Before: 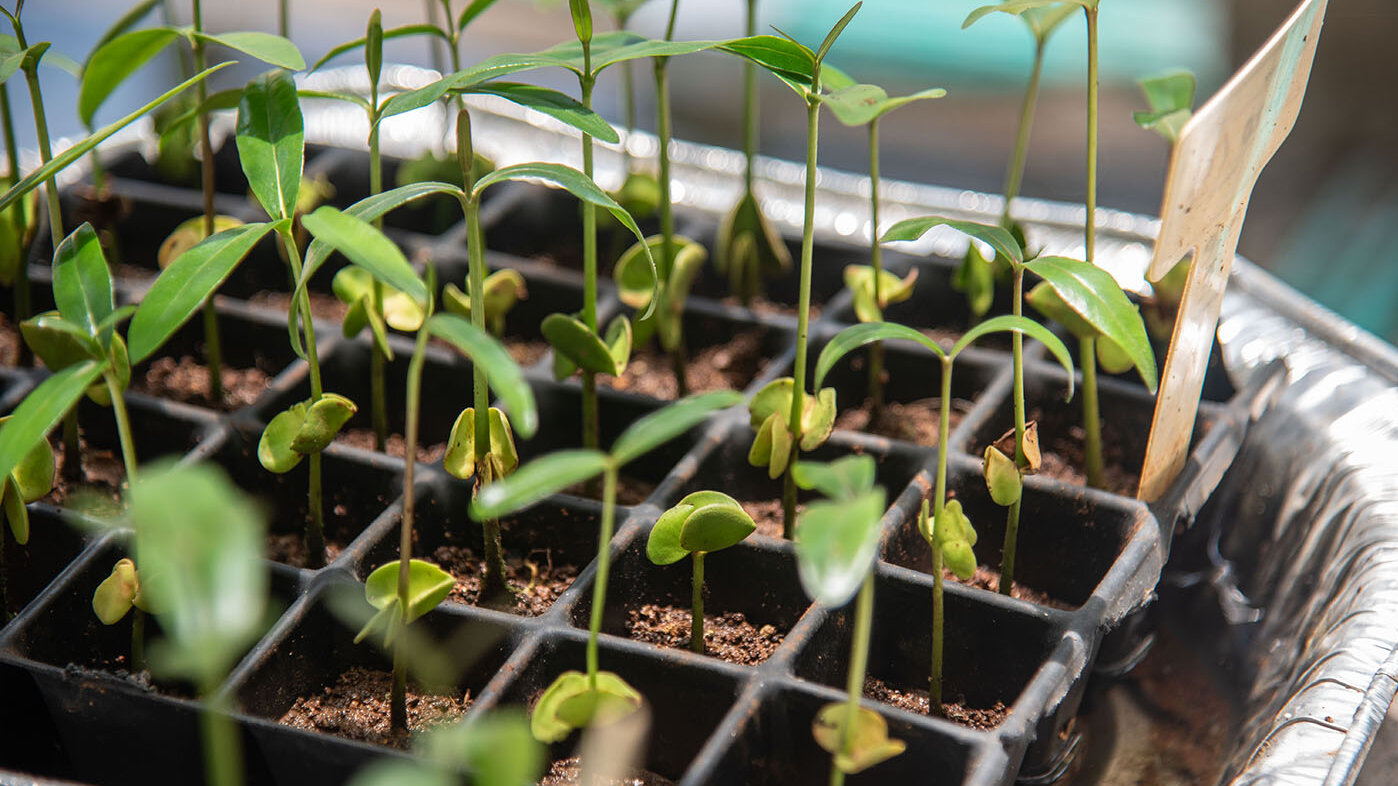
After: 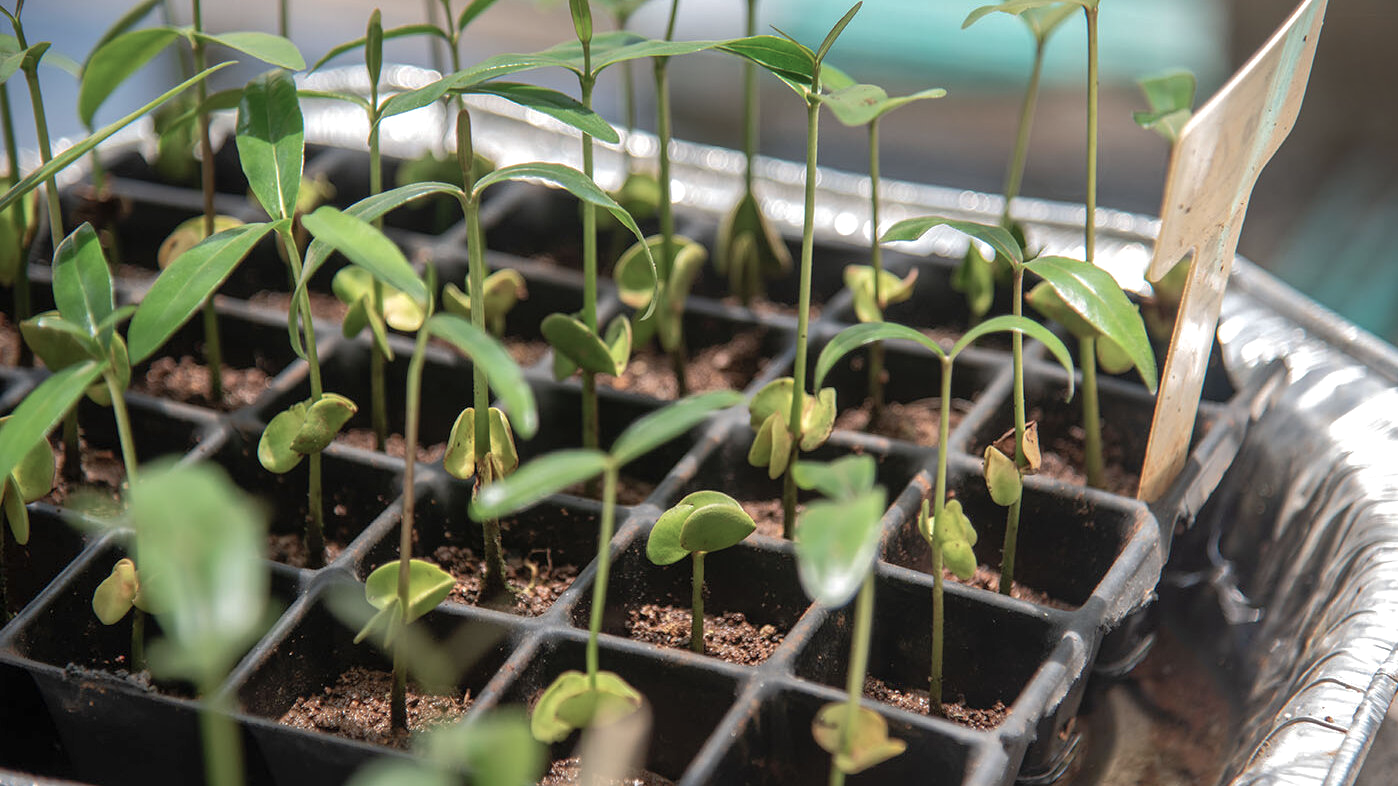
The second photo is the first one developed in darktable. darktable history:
color balance rgb: shadows lift › luminance -10%, highlights gain › luminance 10%, saturation formula JzAzBz (2021)
color balance: input saturation 80.07%
shadows and highlights: on, module defaults
